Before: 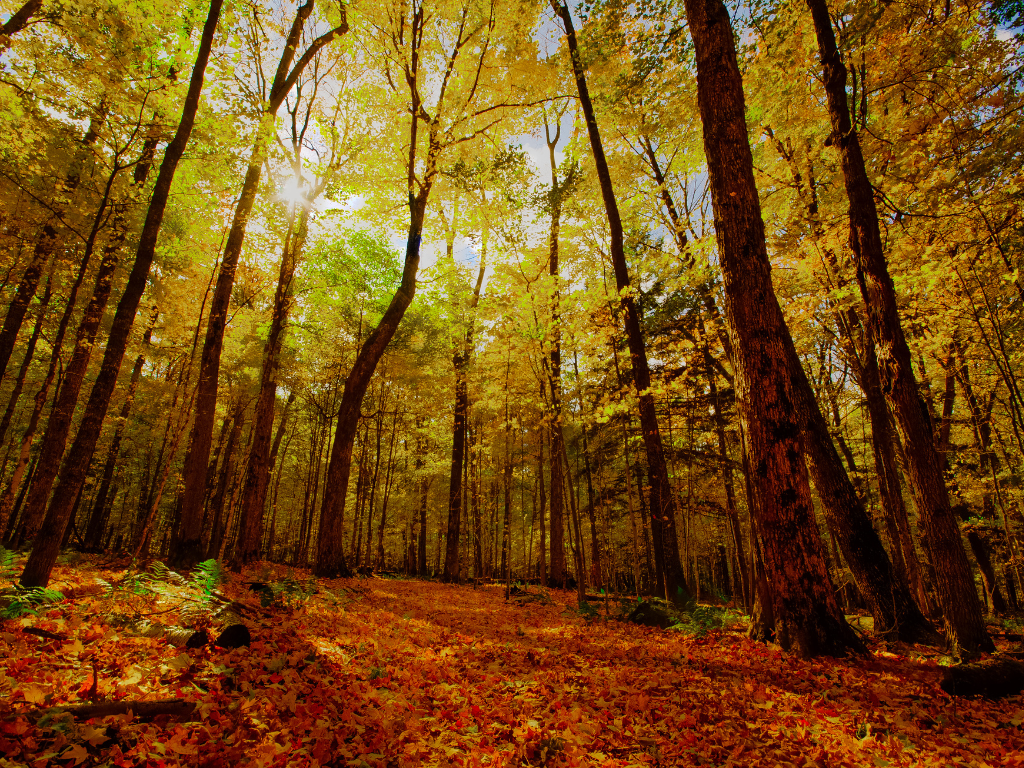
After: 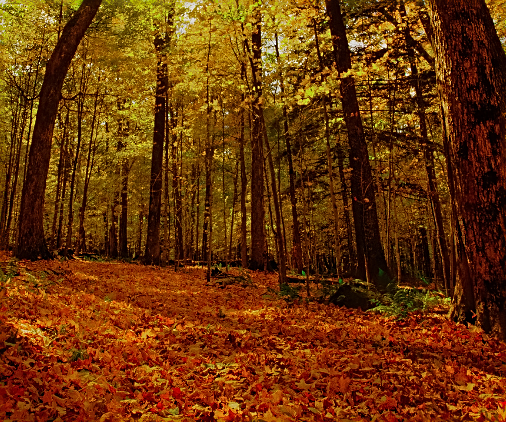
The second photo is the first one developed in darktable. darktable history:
sharpen: on, module defaults
crop: left 29.291%, top 41.471%, right 21.293%, bottom 3.475%
